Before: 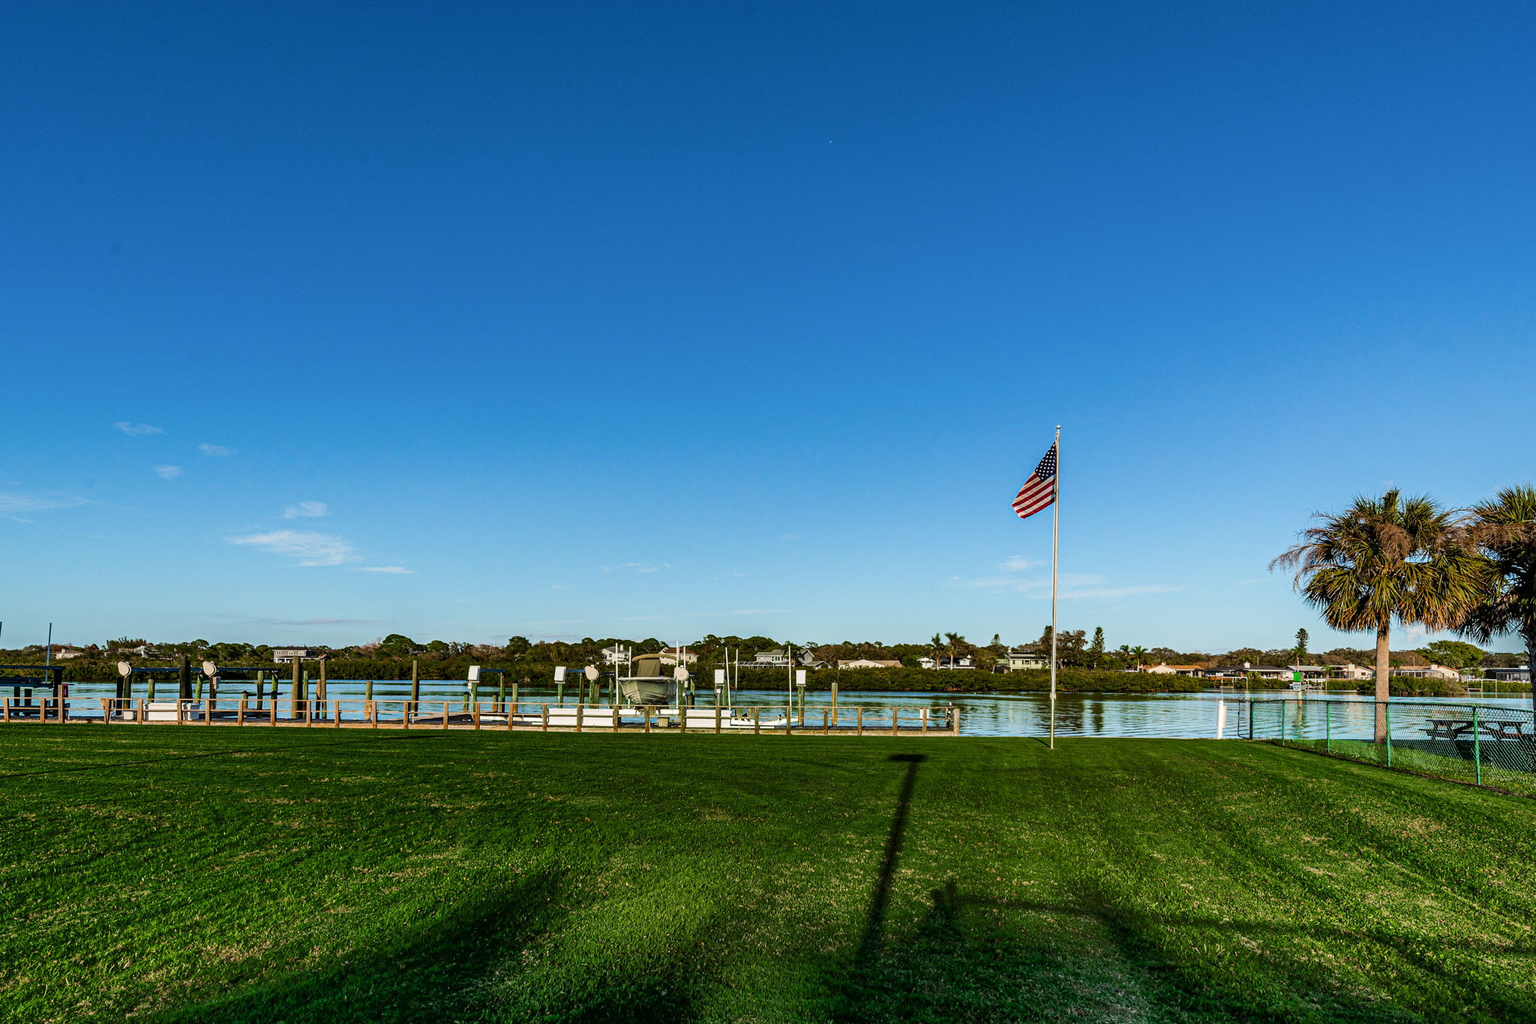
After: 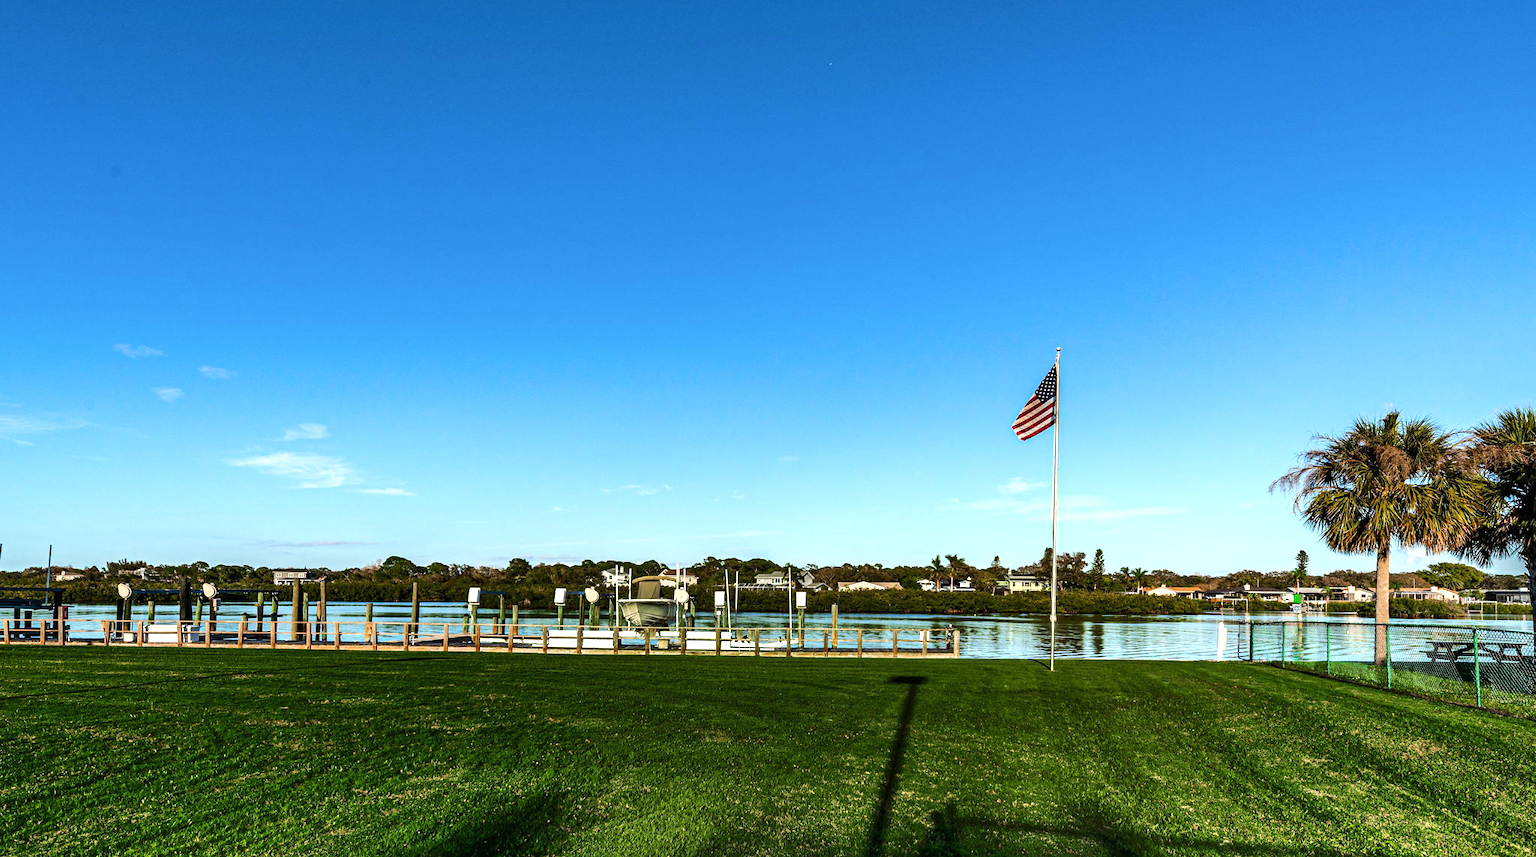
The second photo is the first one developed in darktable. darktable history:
crop: top 7.625%, bottom 8.027%
exposure: black level correction 0, exposure 0.3 EV, compensate highlight preservation false
tone equalizer: -8 EV -0.417 EV, -7 EV -0.389 EV, -6 EV -0.333 EV, -5 EV -0.222 EV, -3 EV 0.222 EV, -2 EV 0.333 EV, -1 EV 0.389 EV, +0 EV 0.417 EV, edges refinement/feathering 500, mask exposure compensation -1.57 EV, preserve details no
